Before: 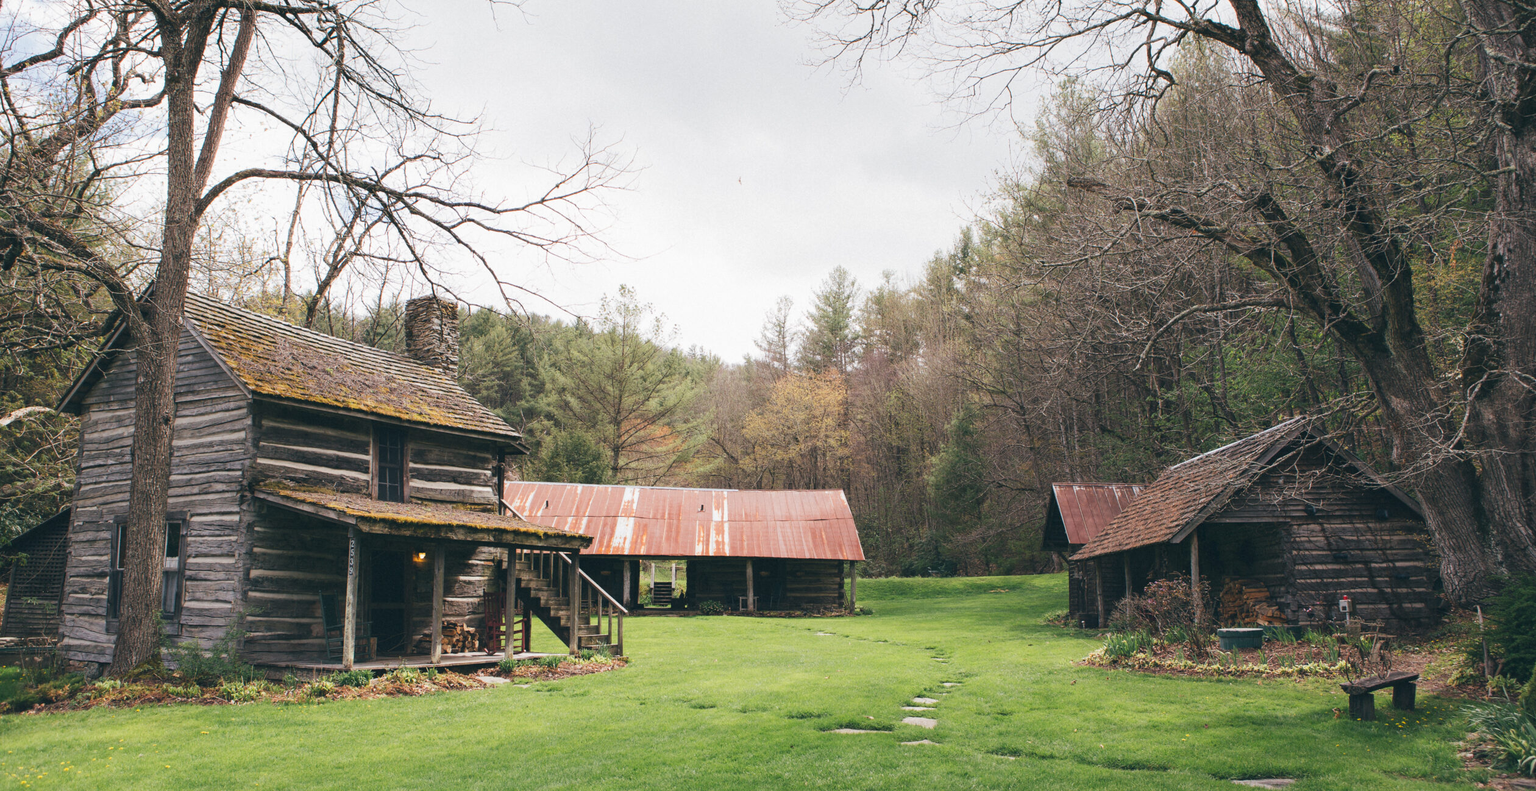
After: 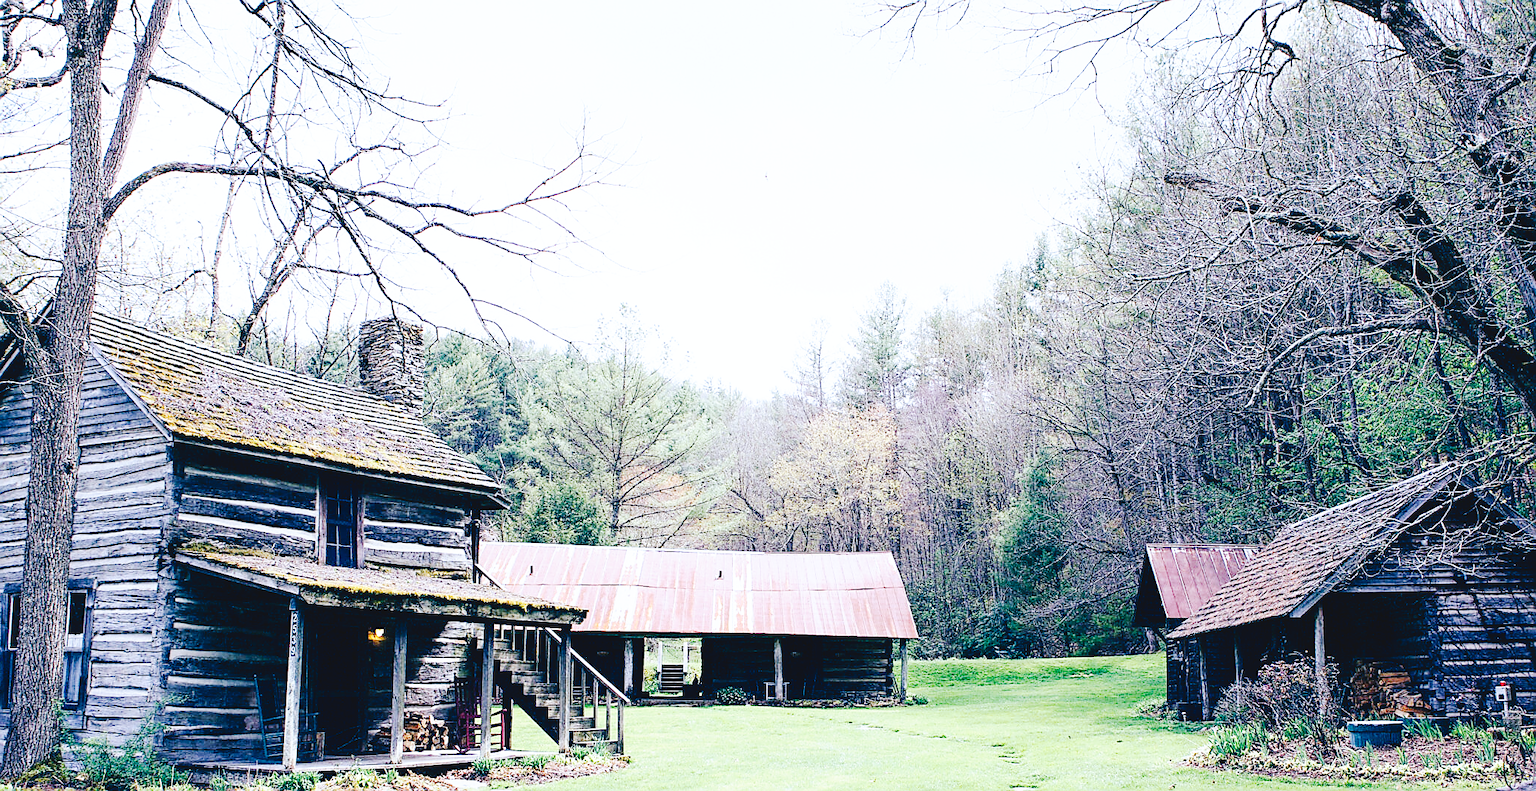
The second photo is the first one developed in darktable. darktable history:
crop and rotate: left 7.196%, top 4.574%, right 10.605%, bottom 13.178%
white balance: red 0.871, blue 1.249
tone curve: curves: ch0 [(0, 0) (0.003, 0.058) (0.011, 0.059) (0.025, 0.061) (0.044, 0.067) (0.069, 0.084) (0.1, 0.102) (0.136, 0.124) (0.177, 0.171) (0.224, 0.246) (0.277, 0.324) (0.335, 0.411) (0.399, 0.509) (0.468, 0.605) (0.543, 0.688) (0.623, 0.738) (0.709, 0.798) (0.801, 0.852) (0.898, 0.911) (1, 1)], preserve colors none
base curve: curves: ch0 [(0, 0) (0.007, 0.004) (0.027, 0.03) (0.046, 0.07) (0.207, 0.54) (0.442, 0.872) (0.673, 0.972) (1, 1)], preserve colors none
velvia: strength 6%
exposure: black level correction 0.011, compensate highlight preservation false
sharpen: radius 1.4, amount 1.25, threshold 0.7
color correction: saturation 0.99
